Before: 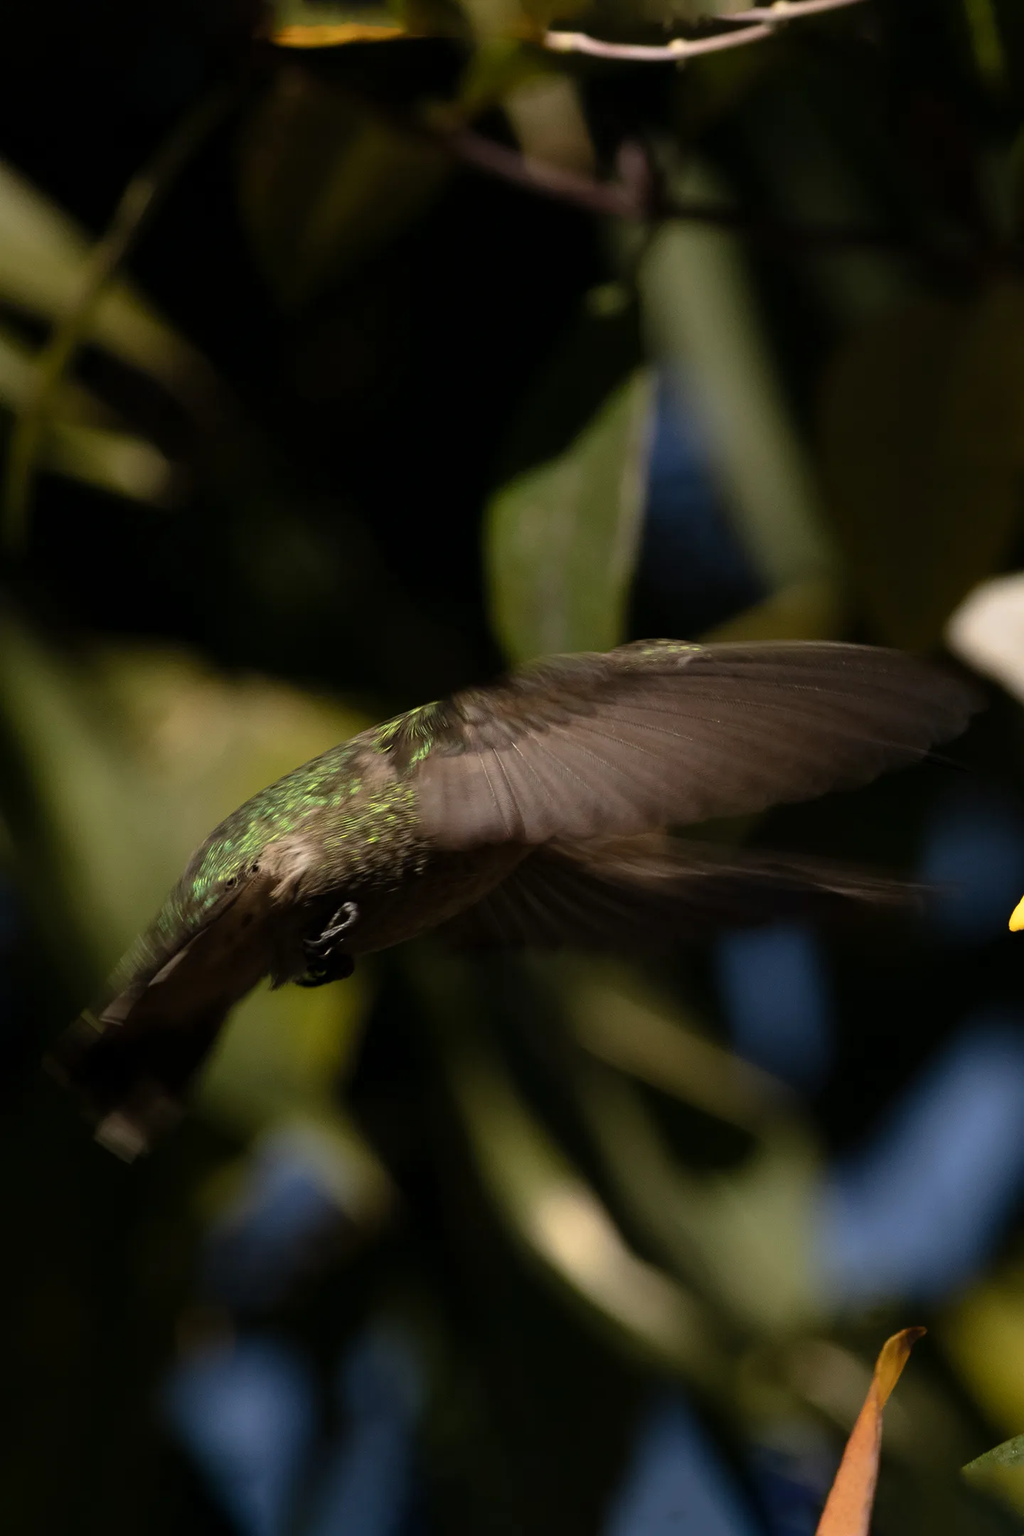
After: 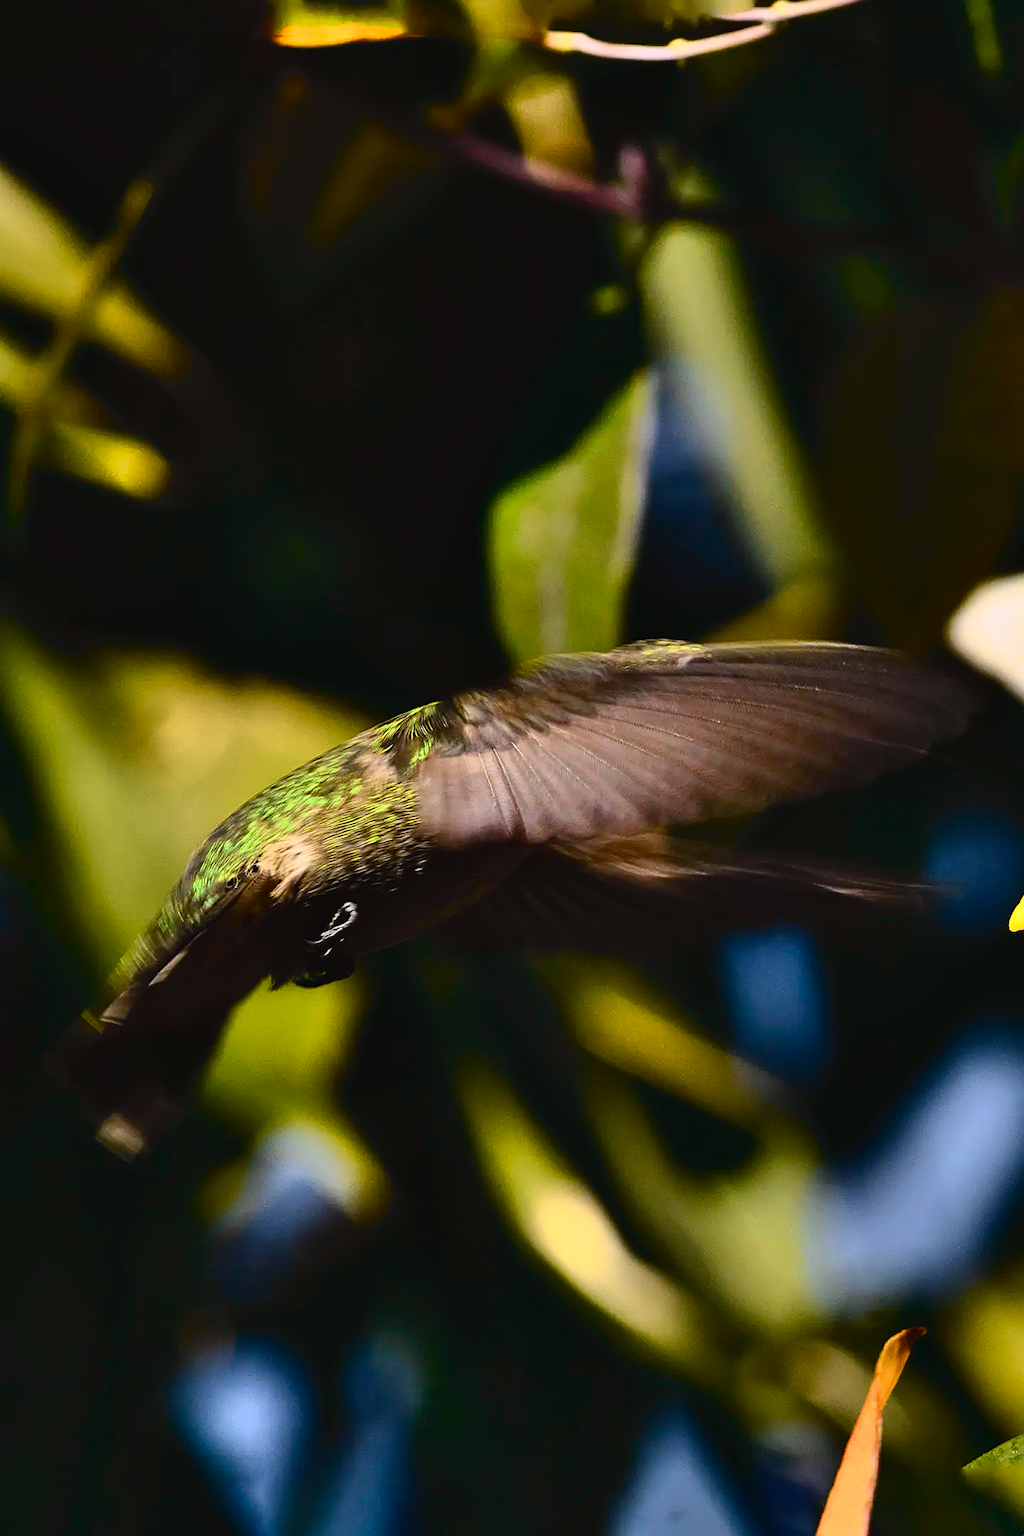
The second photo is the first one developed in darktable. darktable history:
shadows and highlights: soften with gaussian
sharpen: on, module defaults
tone curve: curves: ch0 [(0, 0.023) (0.132, 0.075) (0.256, 0.2) (0.463, 0.494) (0.699, 0.816) (0.813, 0.898) (1, 0.943)]; ch1 [(0, 0) (0.32, 0.306) (0.441, 0.41) (0.476, 0.466) (0.498, 0.5) (0.518, 0.519) (0.546, 0.571) (0.604, 0.651) (0.733, 0.817) (1, 1)]; ch2 [(0, 0) (0.312, 0.313) (0.431, 0.425) (0.483, 0.477) (0.503, 0.503) (0.526, 0.507) (0.564, 0.575) (0.614, 0.695) (0.713, 0.767) (0.985, 0.966)], color space Lab, independent channels, preserve colors none
exposure: black level correction 0.001, exposure 0.499 EV, compensate highlight preservation false
